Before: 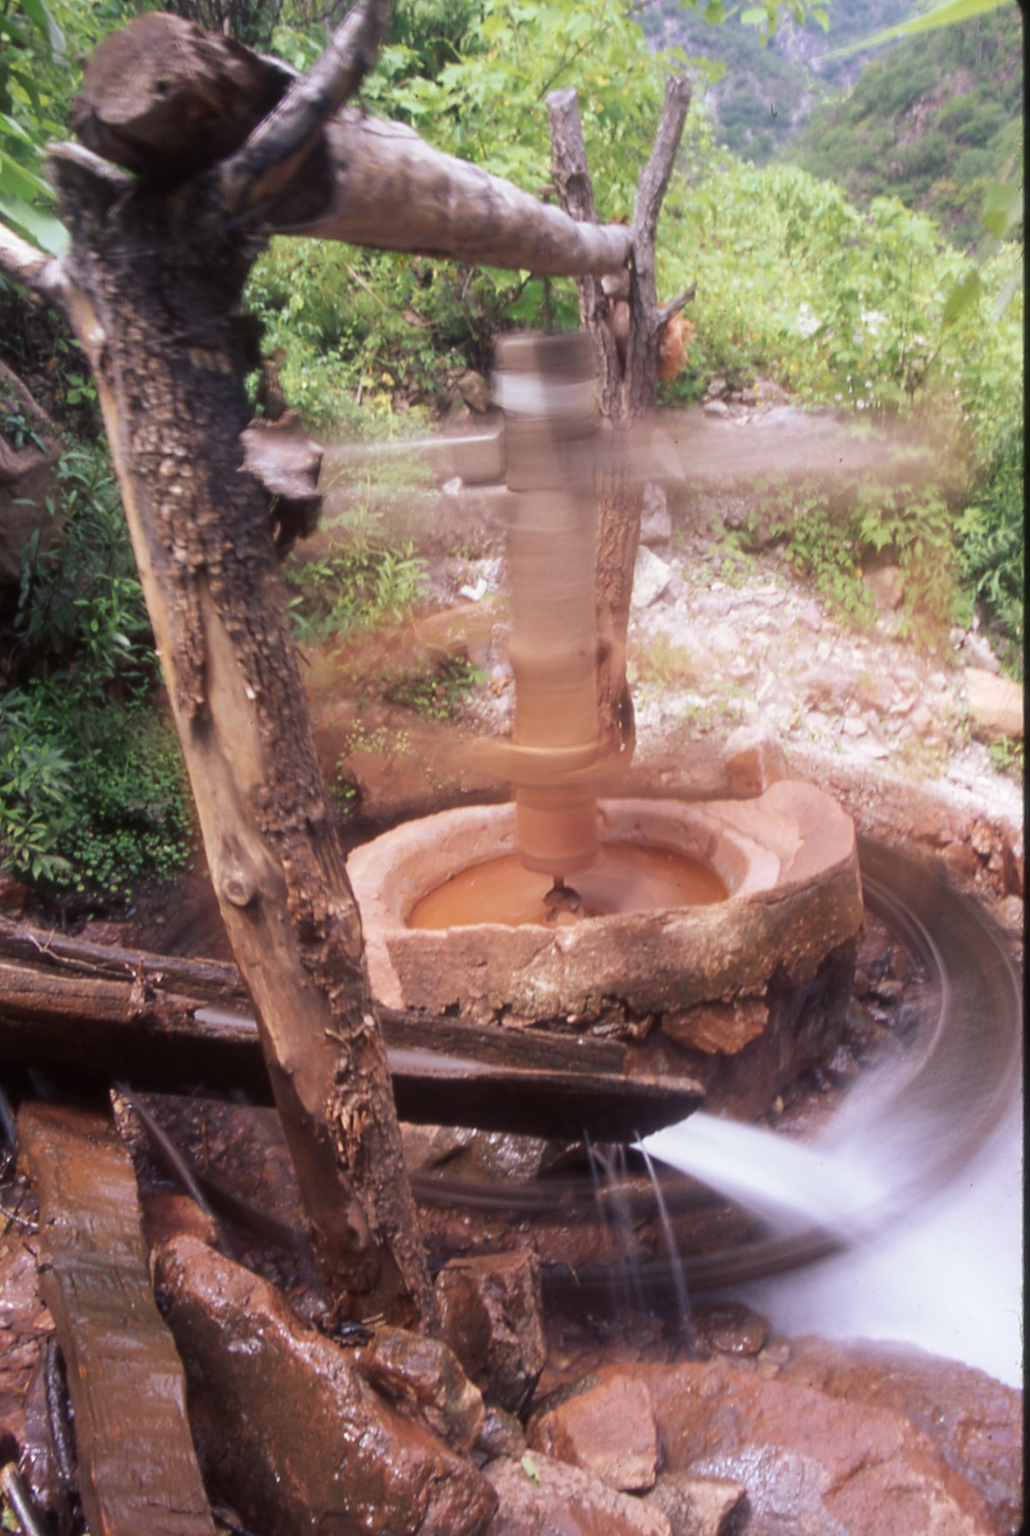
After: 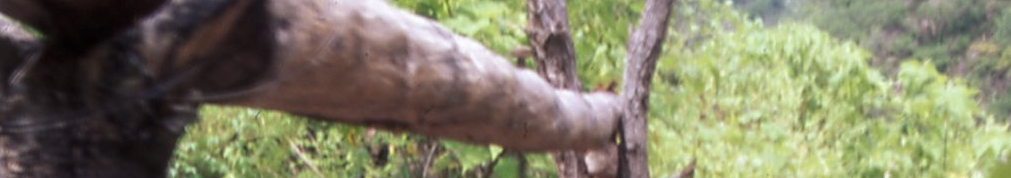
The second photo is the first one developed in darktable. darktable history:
local contrast: detail 130%
crop and rotate: left 9.644%, top 9.491%, right 6.021%, bottom 80.509%
